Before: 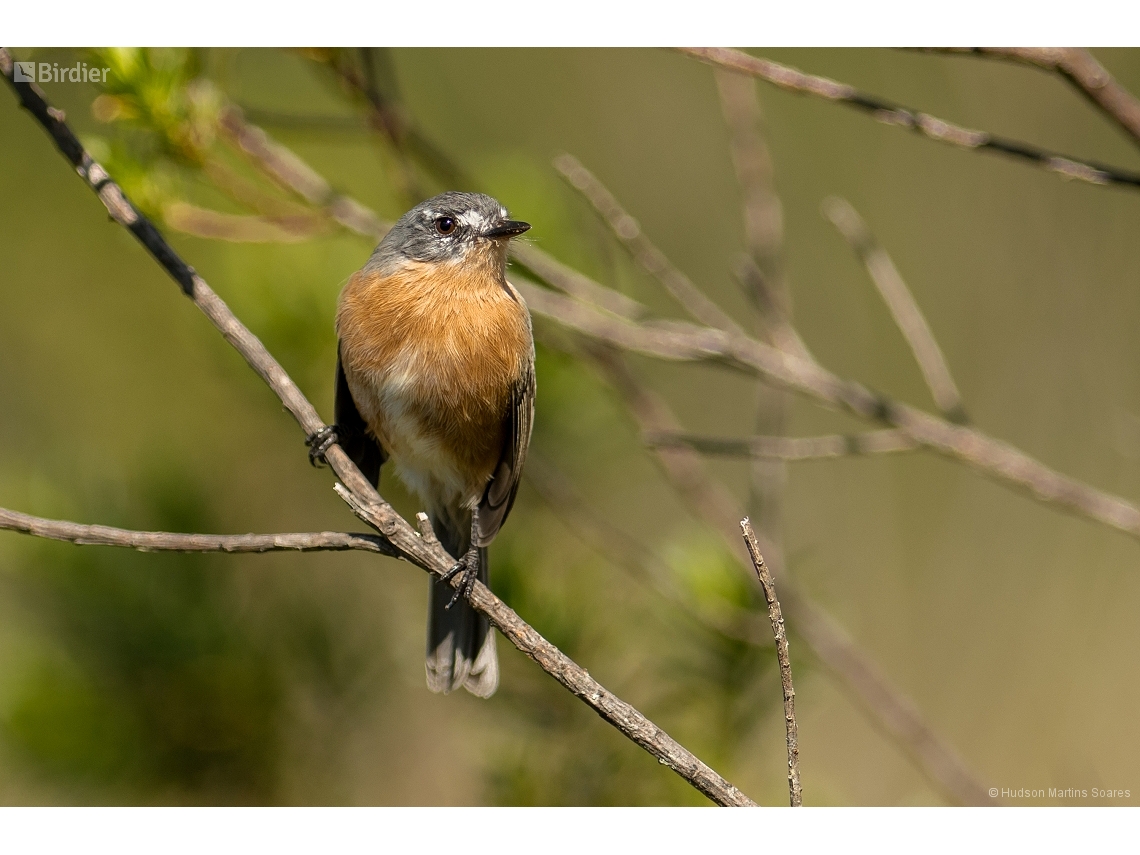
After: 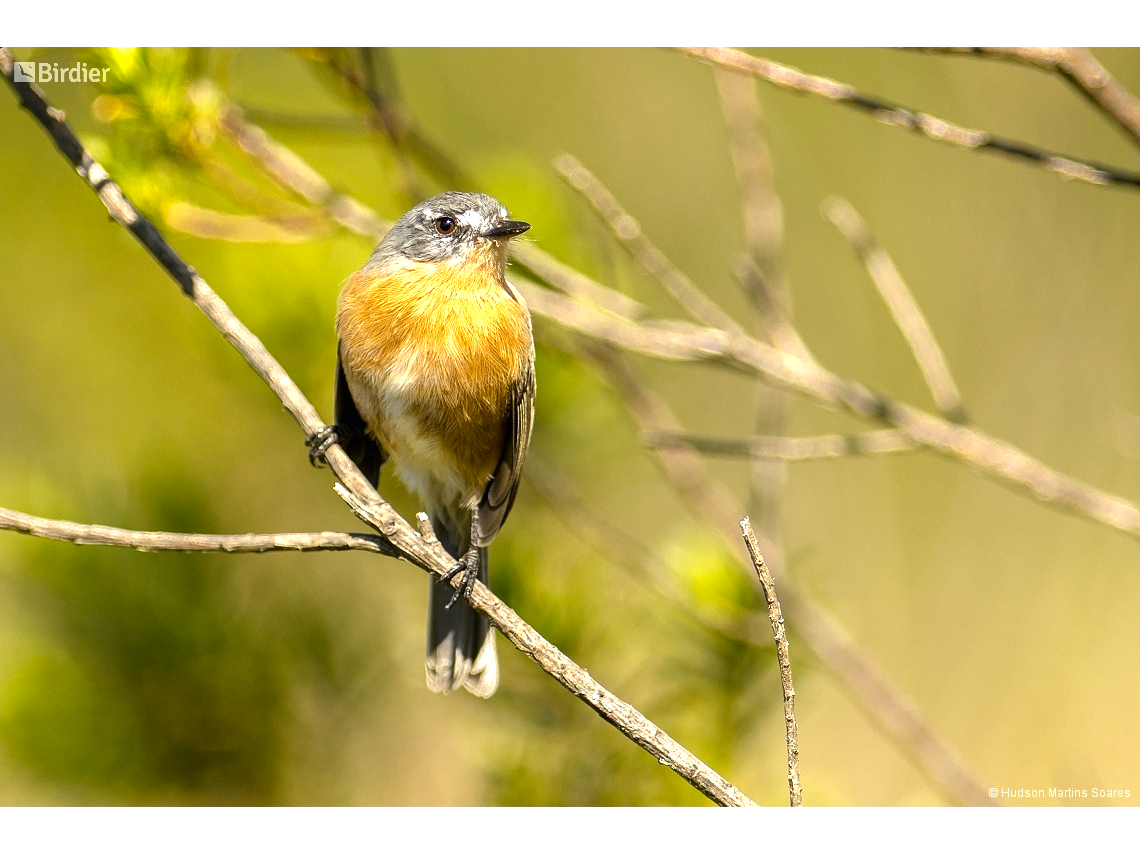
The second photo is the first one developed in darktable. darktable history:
exposure: black level correction 0, exposure 1.173 EV, compensate exposure bias true, compensate highlight preservation false
color contrast: green-magenta contrast 0.85, blue-yellow contrast 1.25, unbound 0
